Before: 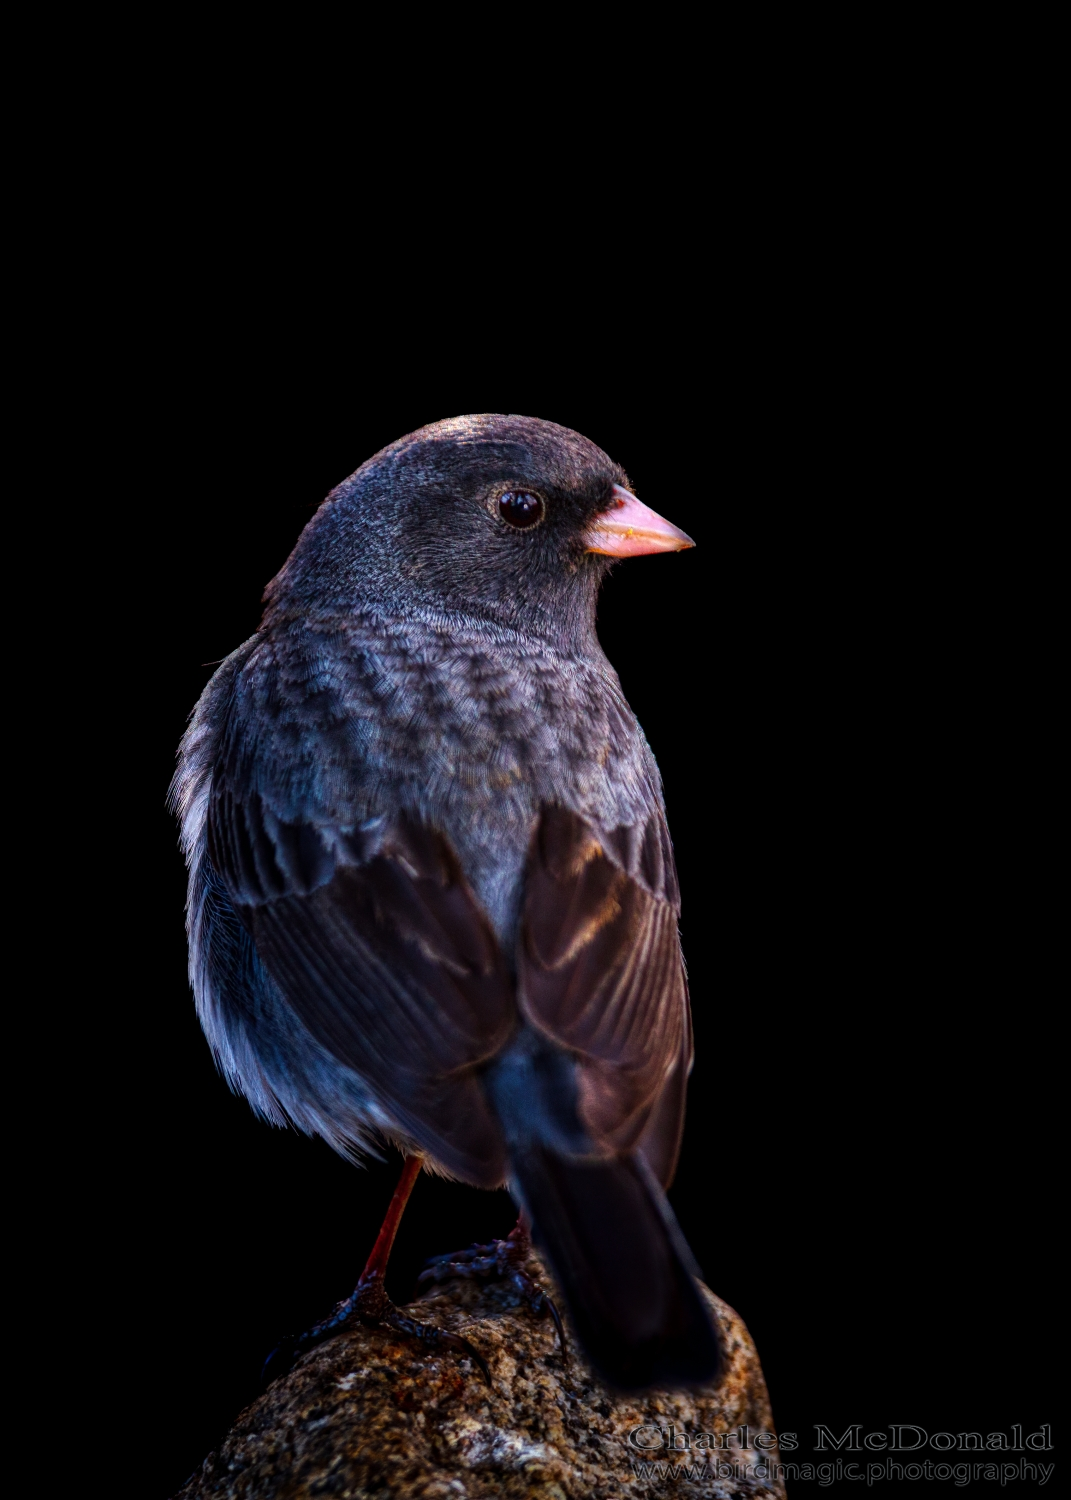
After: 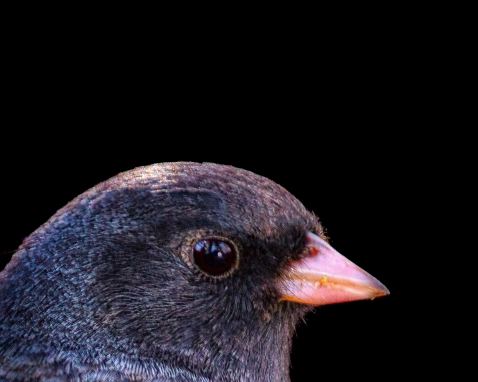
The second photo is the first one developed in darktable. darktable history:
crop: left 28.648%, top 16.853%, right 26.673%, bottom 57.627%
shadows and highlights: shadows 24.85, highlights -25.03
